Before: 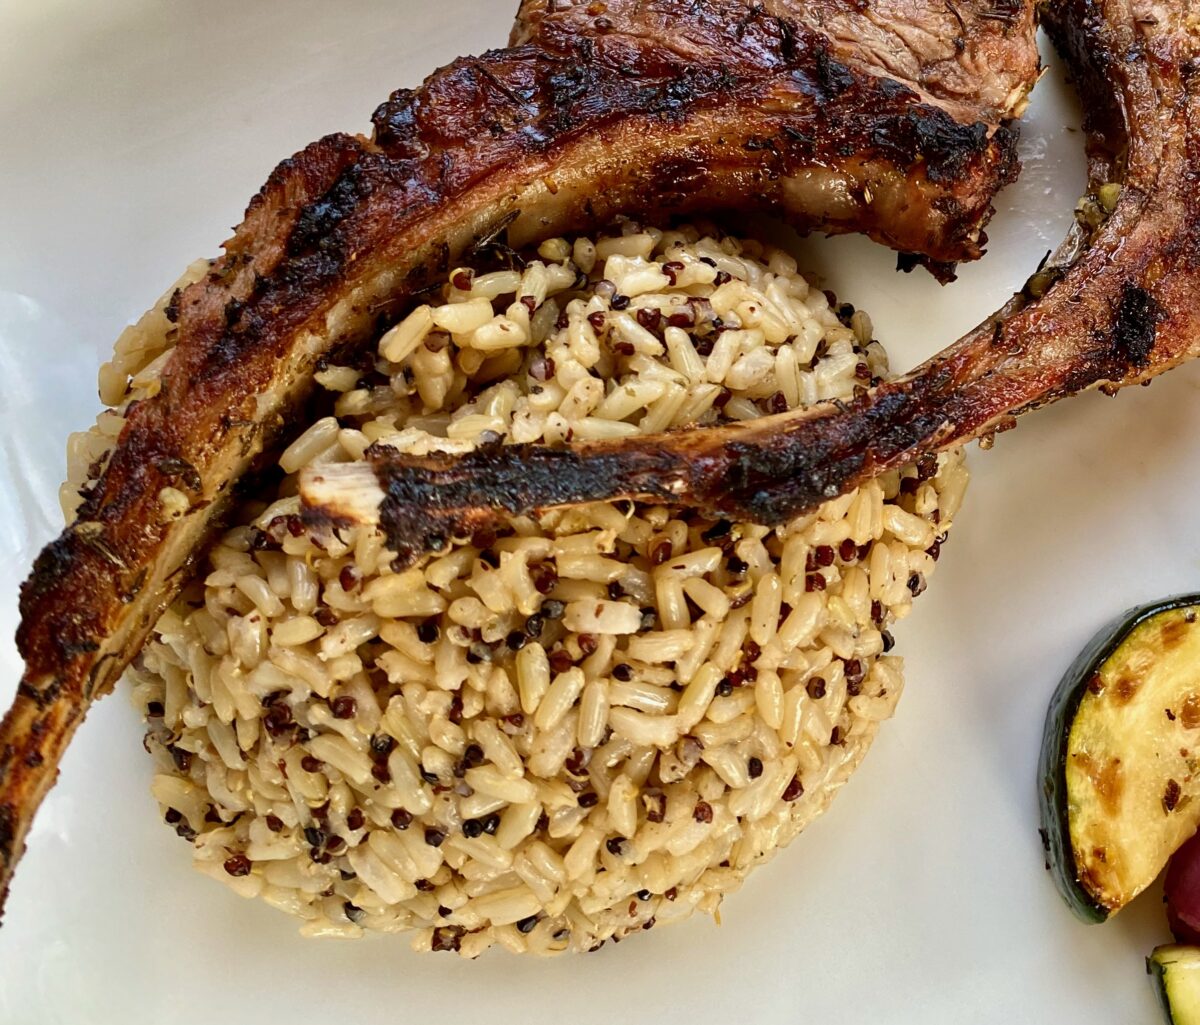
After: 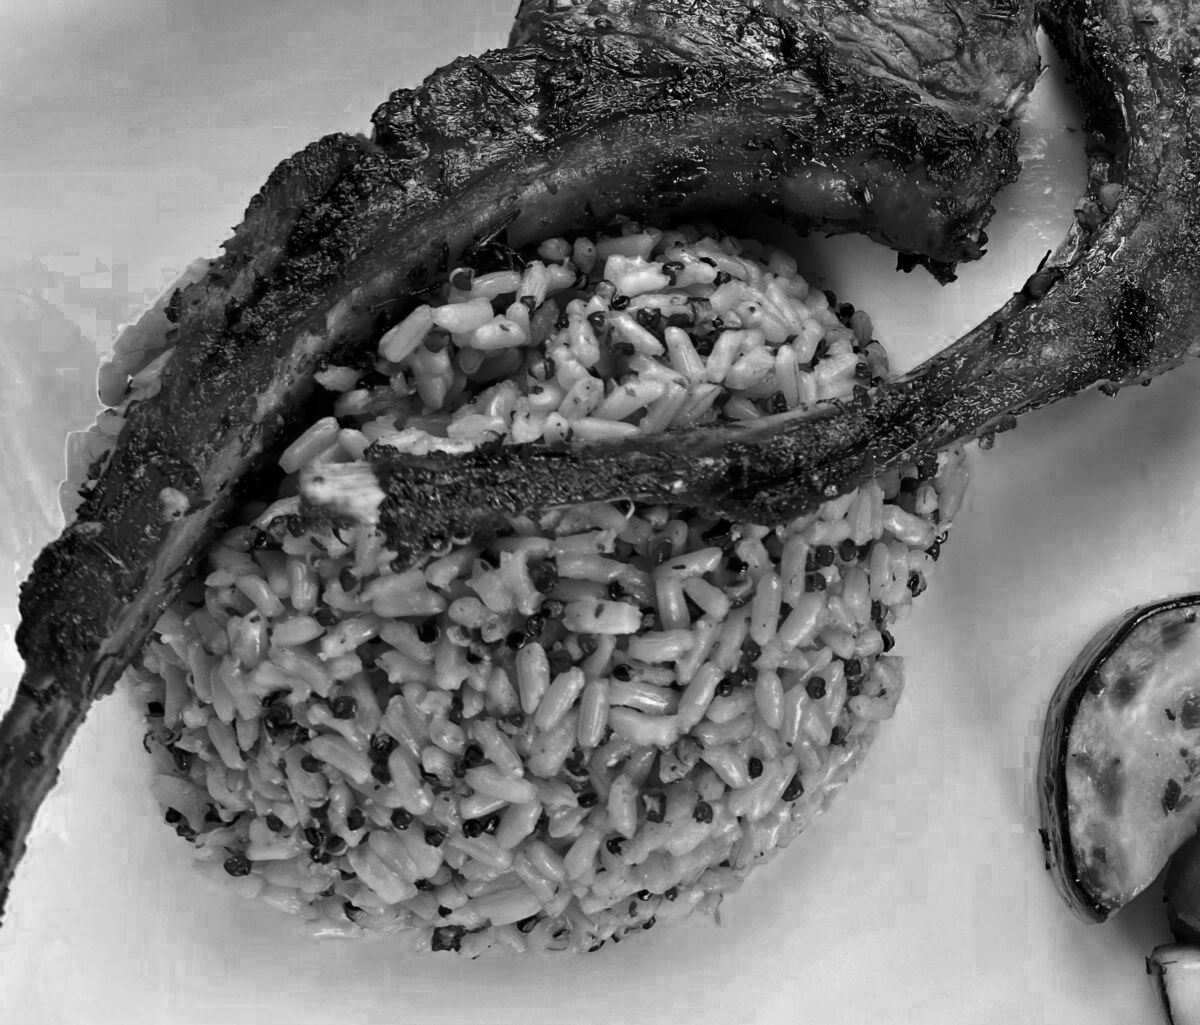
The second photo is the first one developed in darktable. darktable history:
color balance rgb: perceptual saturation grading › global saturation 30%, global vibrance 20%
color zones: curves: ch0 [(0.002, 0.589) (0.107, 0.484) (0.146, 0.249) (0.217, 0.352) (0.309, 0.525) (0.39, 0.404) (0.455, 0.169) (0.597, 0.055) (0.724, 0.212) (0.775, 0.691) (0.869, 0.571) (1, 0.587)]; ch1 [(0, 0) (0.143, 0) (0.286, 0) (0.429, 0) (0.571, 0) (0.714, 0) (0.857, 0)]
